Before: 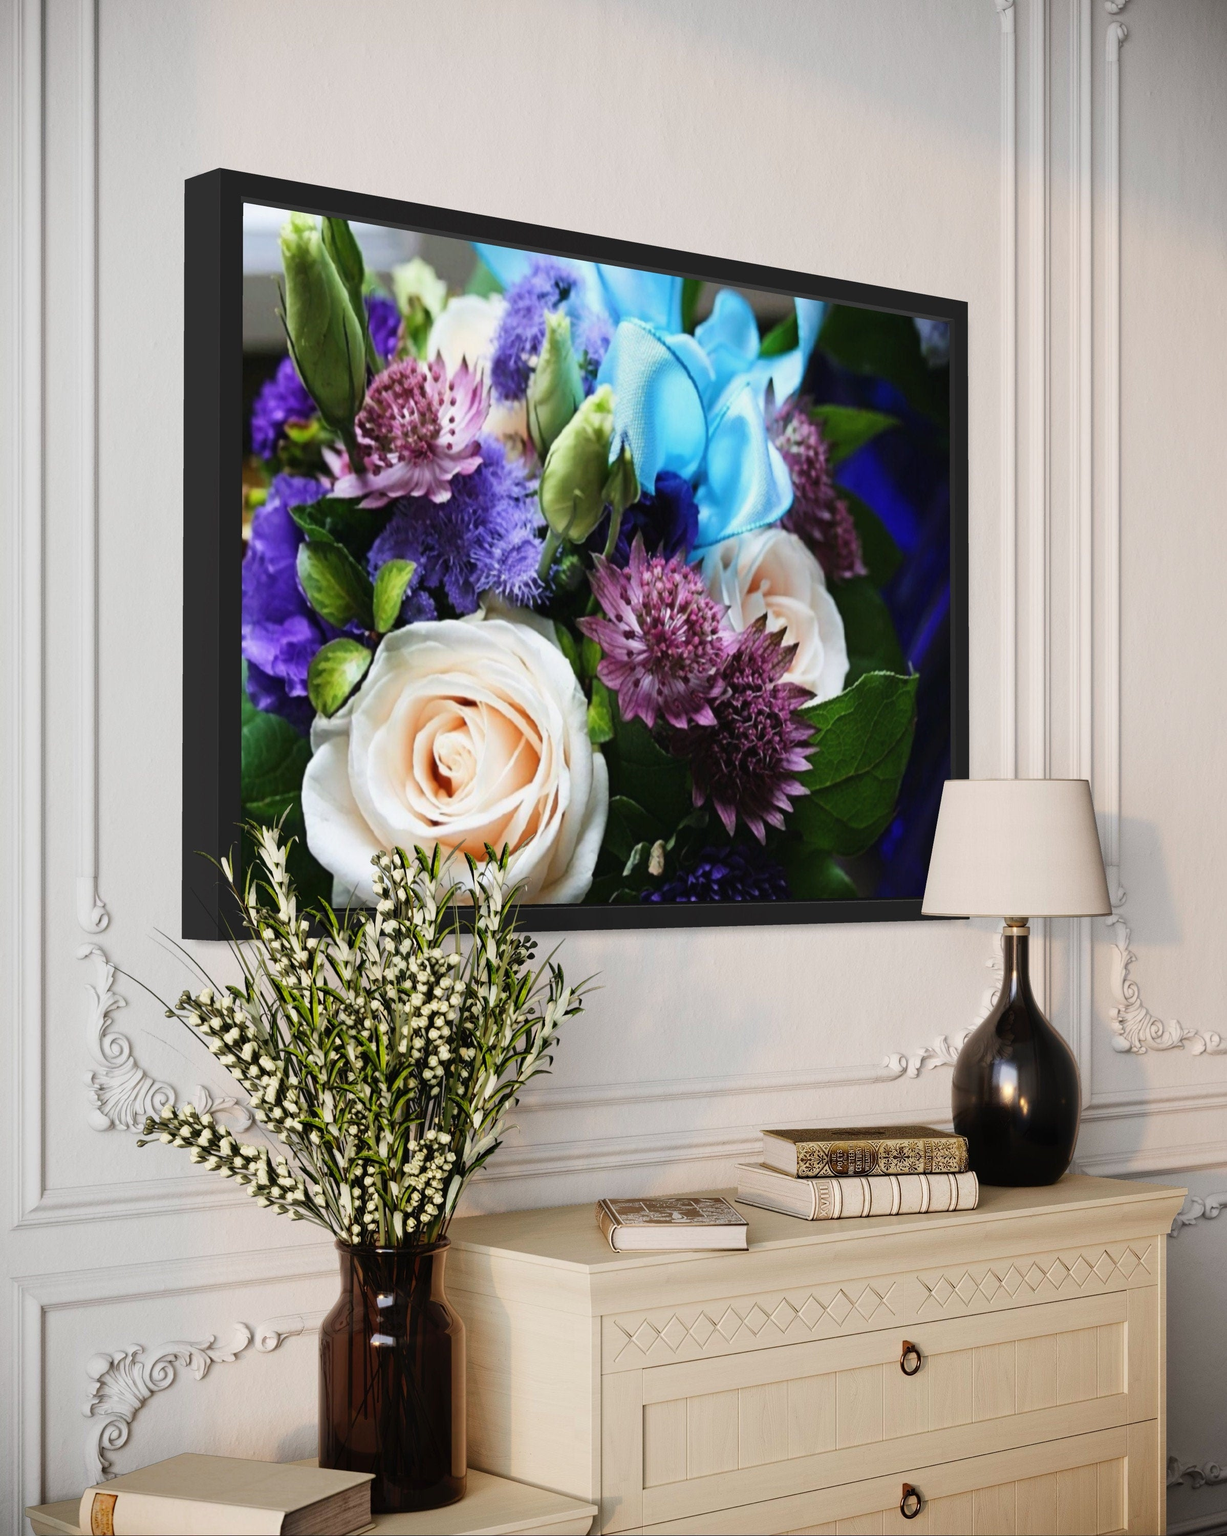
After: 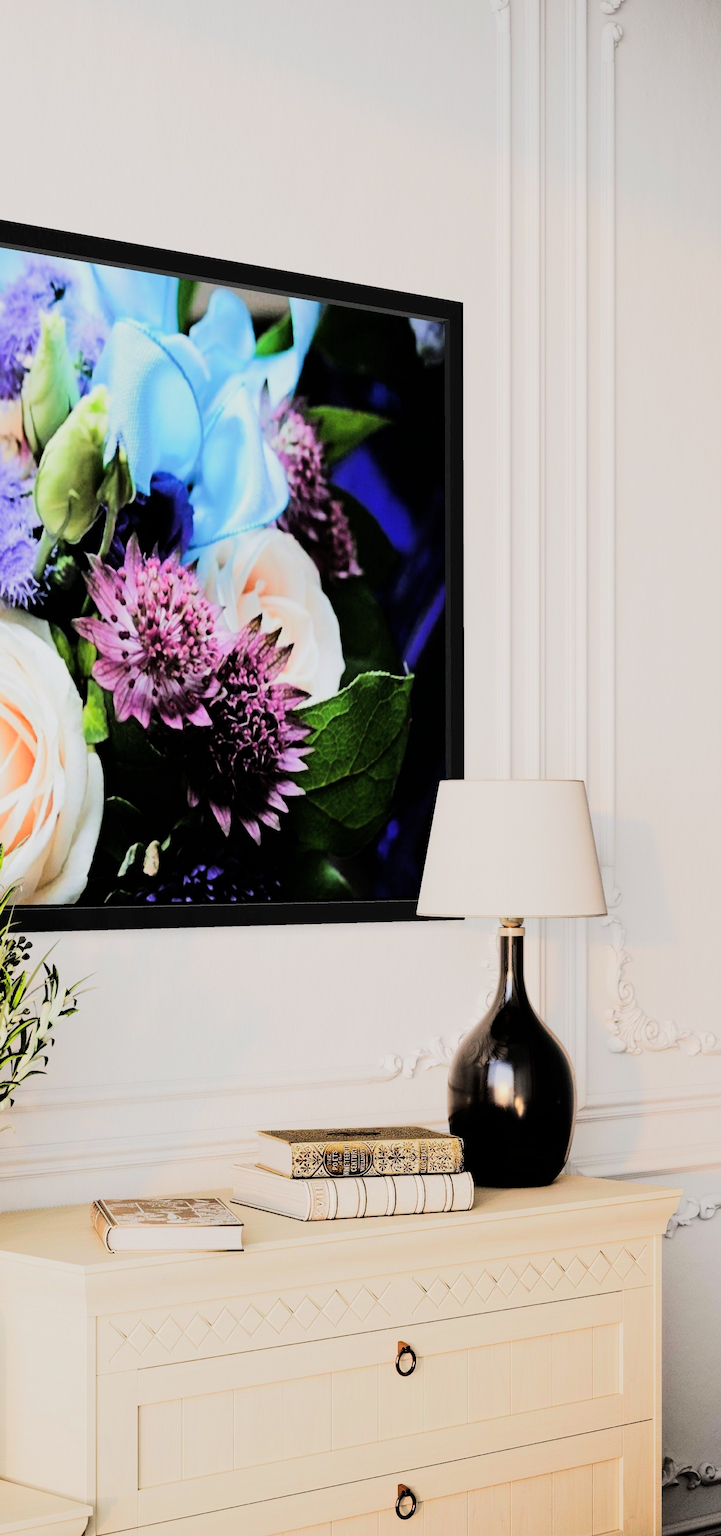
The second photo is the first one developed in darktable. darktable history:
tone equalizer: -7 EV 0.164 EV, -6 EV 0.567 EV, -5 EV 1.13 EV, -4 EV 1.34 EV, -3 EV 1.16 EV, -2 EV 0.6 EV, -1 EV 0.162 EV, edges refinement/feathering 500, mask exposure compensation -1.57 EV, preserve details no
crop: left 41.2%
filmic rgb: black relative exposure -5.11 EV, white relative exposure 3.95 EV, hardness 2.89, contrast 1.298, highlights saturation mix -30.7%, contrast in shadows safe
